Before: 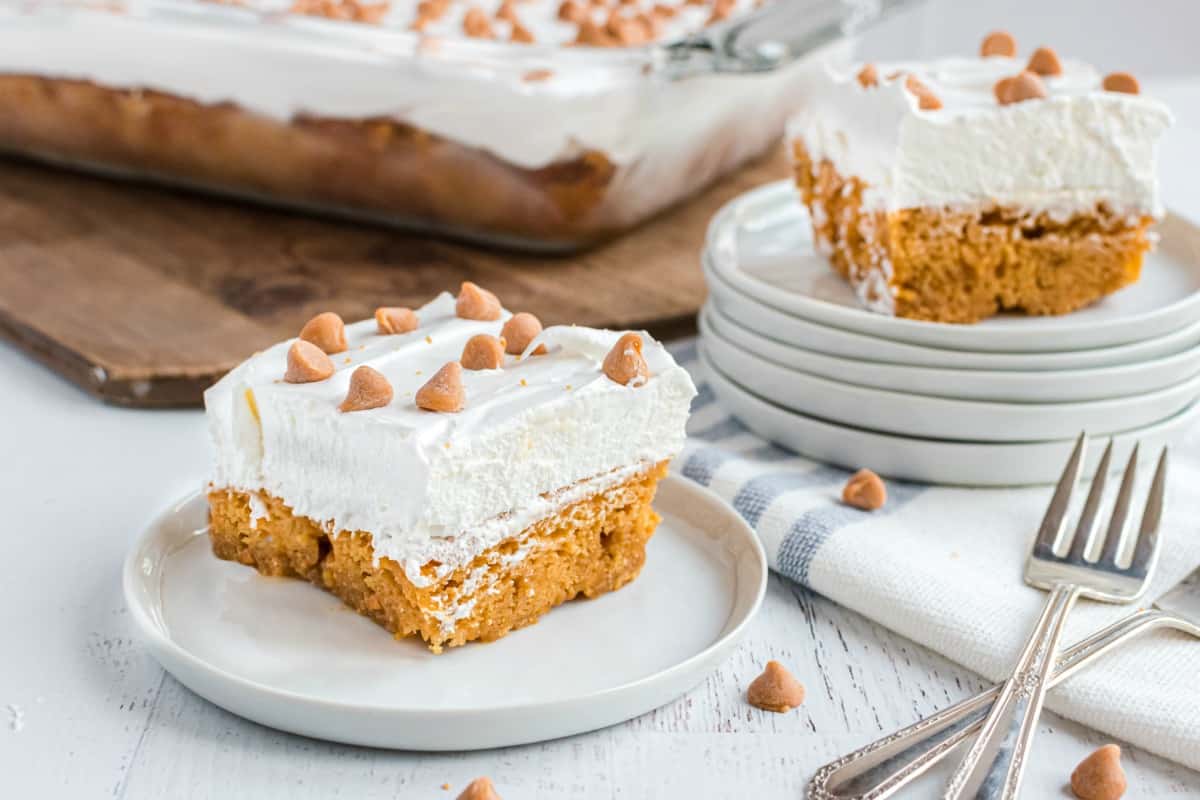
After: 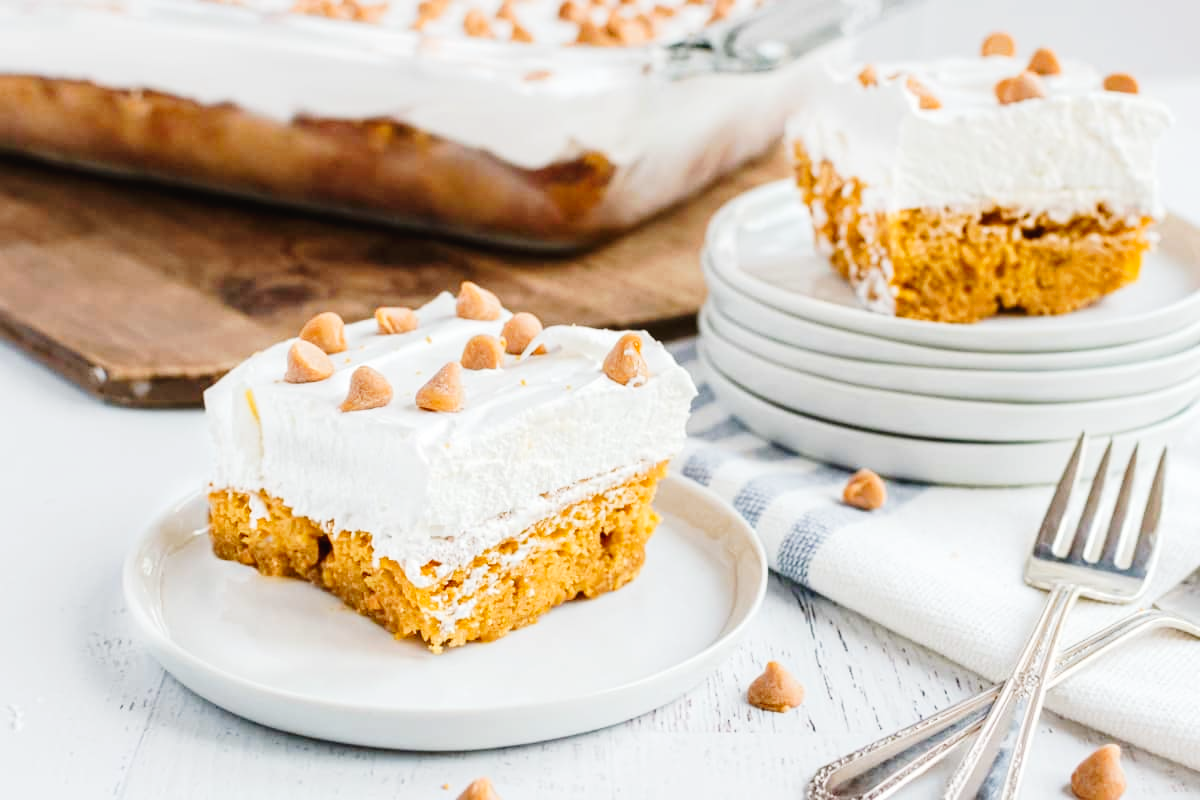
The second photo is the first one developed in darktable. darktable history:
tone curve: curves: ch0 [(0, 0) (0.003, 0.016) (0.011, 0.019) (0.025, 0.023) (0.044, 0.029) (0.069, 0.042) (0.1, 0.068) (0.136, 0.101) (0.177, 0.143) (0.224, 0.21) (0.277, 0.289) (0.335, 0.379) (0.399, 0.476) (0.468, 0.569) (0.543, 0.654) (0.623, 0.75) (0.709, 0.822) (0.801, 0.893) (0.898, 0.946) (1, 1)], preserve colors none
